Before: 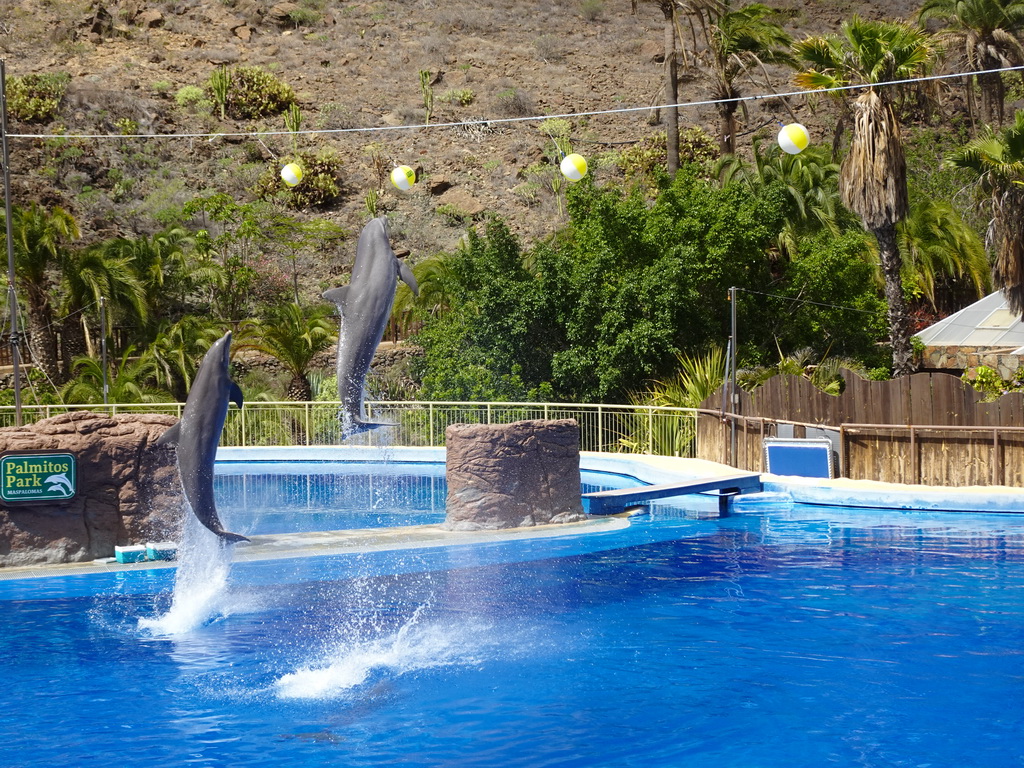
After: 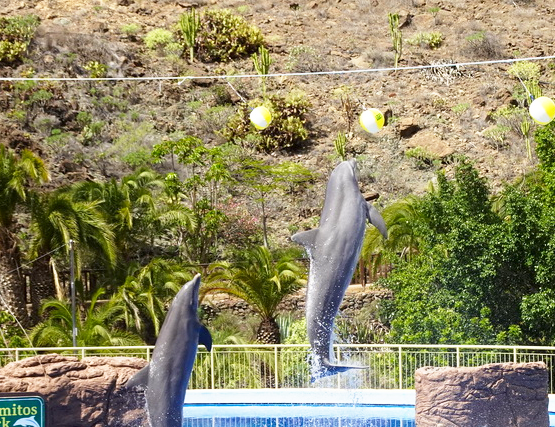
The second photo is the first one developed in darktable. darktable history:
base curve: curves: ch0 [(0, 0) (0.557, 0.834) (1, 1)], preserve colors none
crop and rotate: left 3.047%, top 7.534%, right 42.702%, bottom 36.804%
color balance rgb: perceptual saturation grading › global saturation -0.098%, global vibrance 9.932%
exposure: black level correction 0.002, compensate highlight preservation false
